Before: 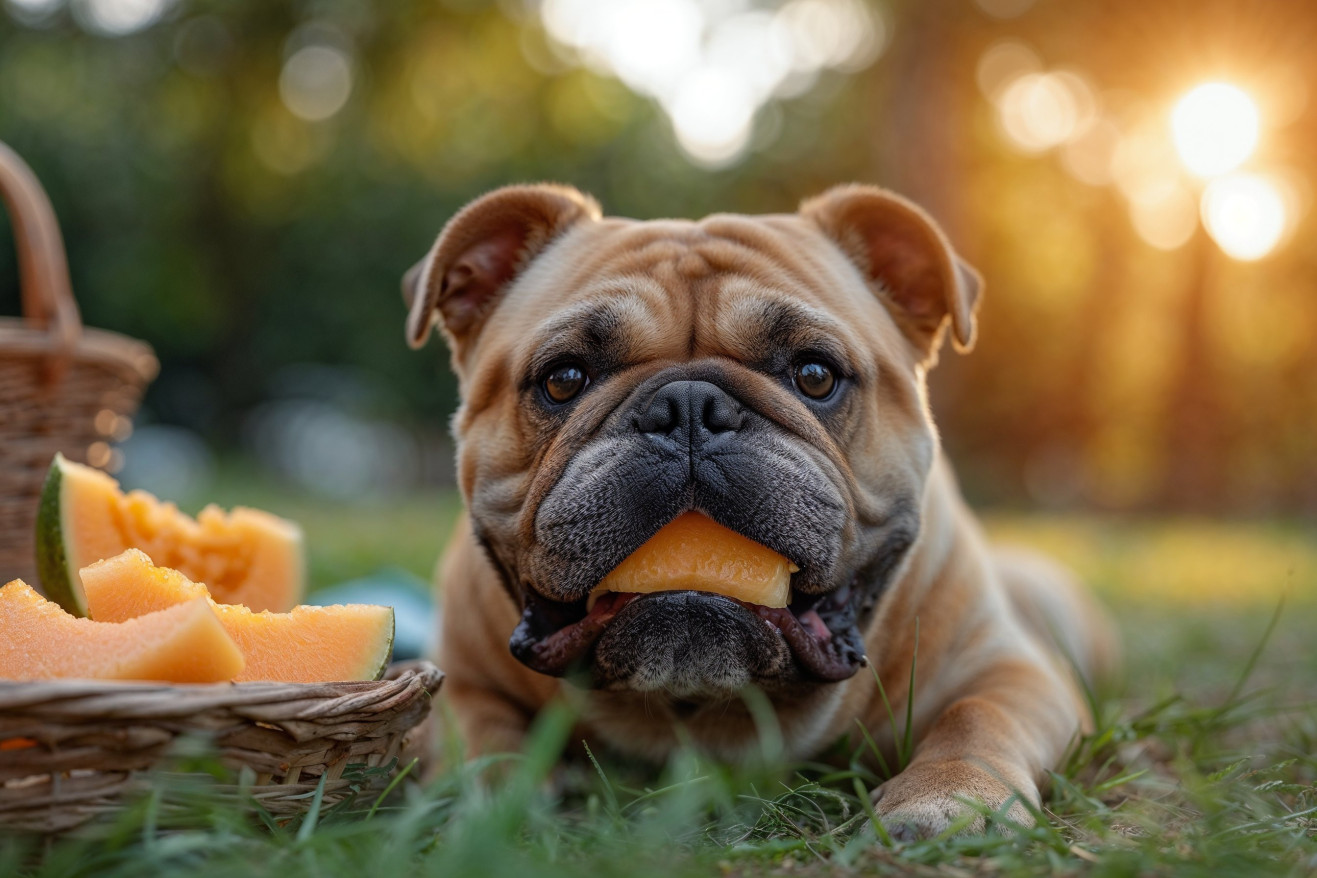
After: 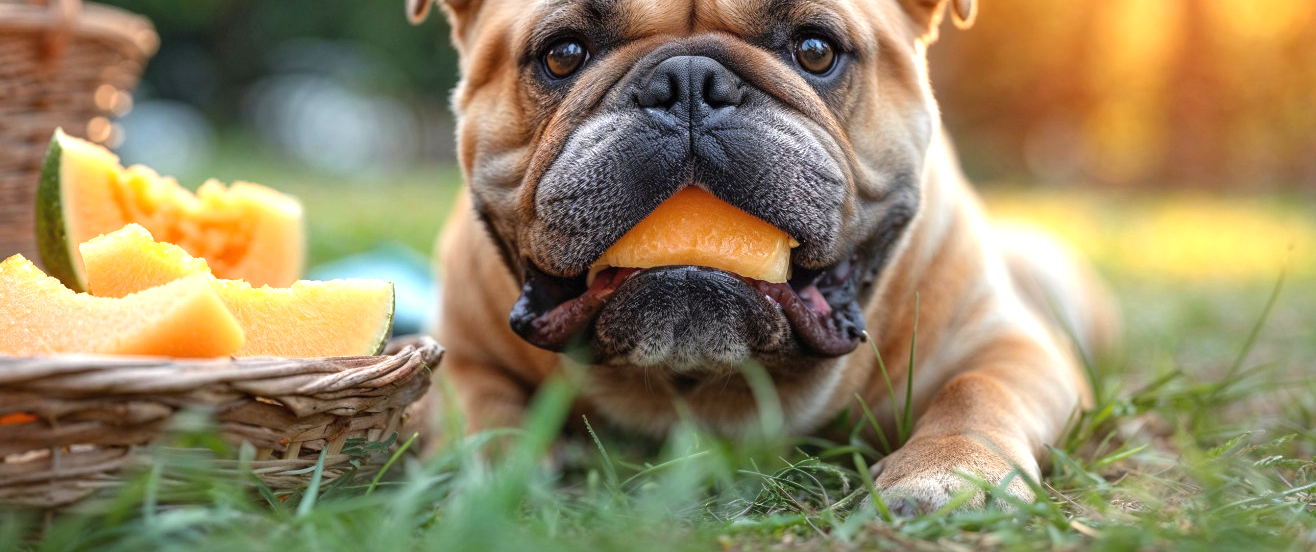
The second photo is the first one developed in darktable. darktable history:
crop and rotate: top 37.026%
exposure: black level correction 0, exposure 1.104 EV, compensate exposure bias true, compensate highlight preservation false
